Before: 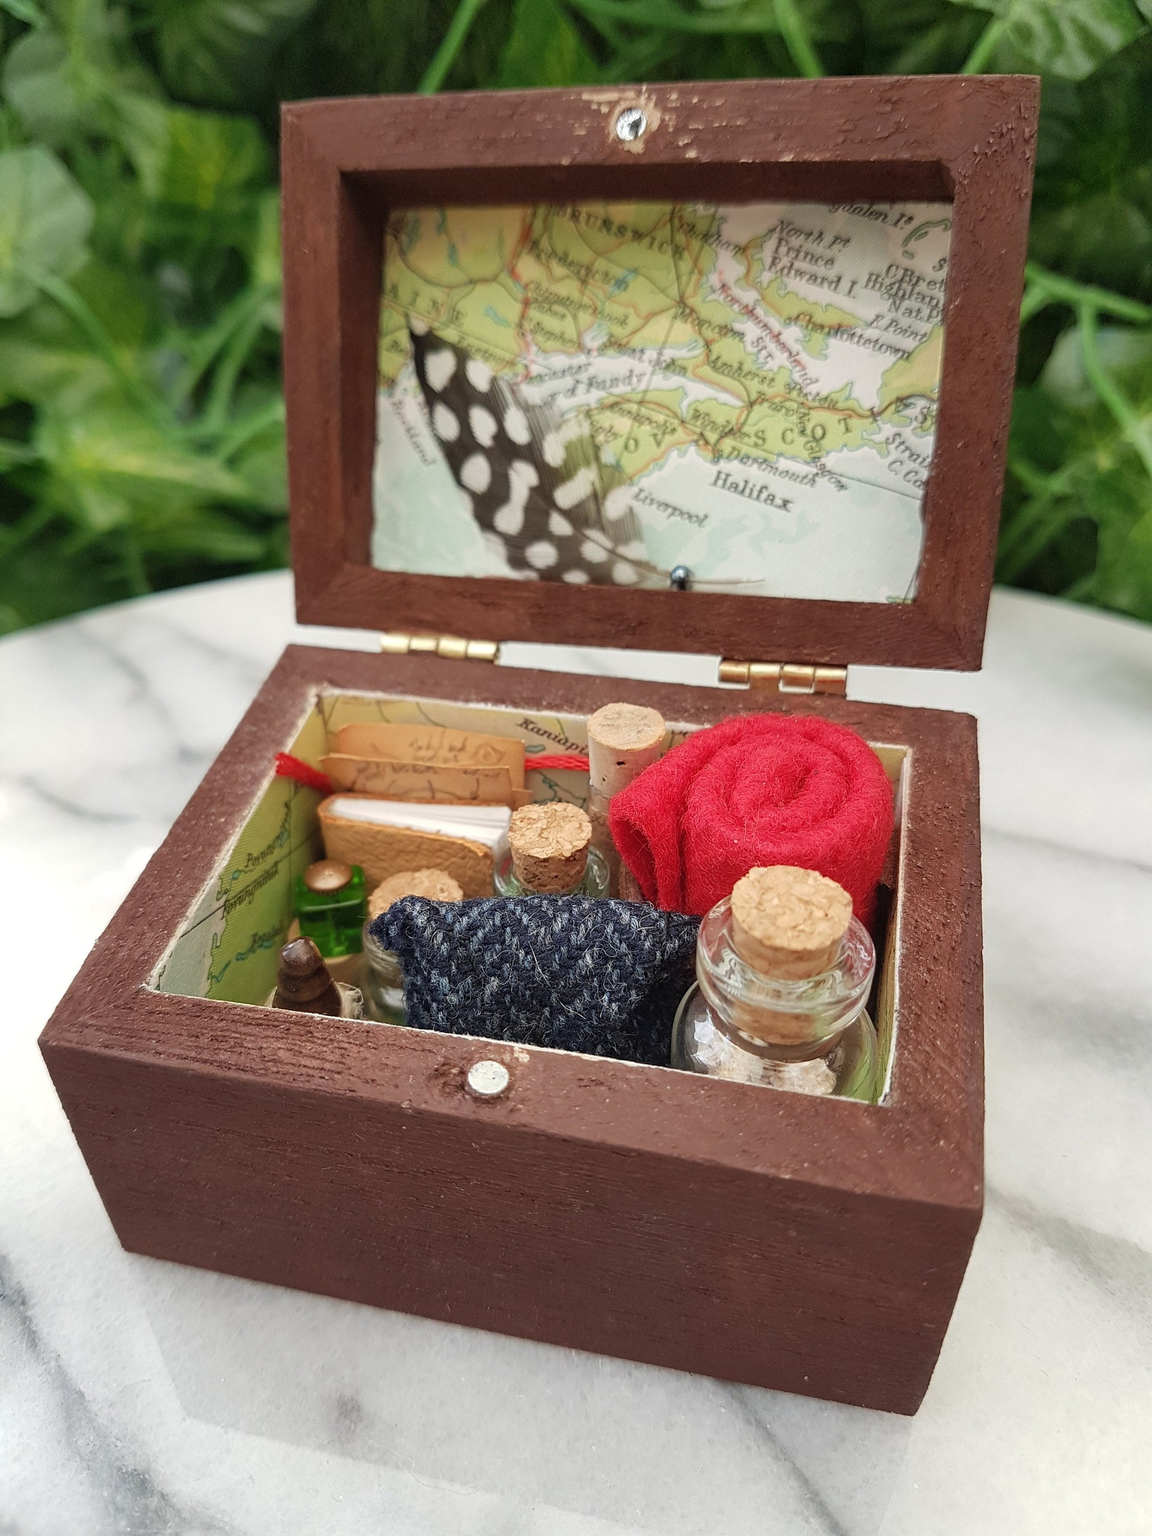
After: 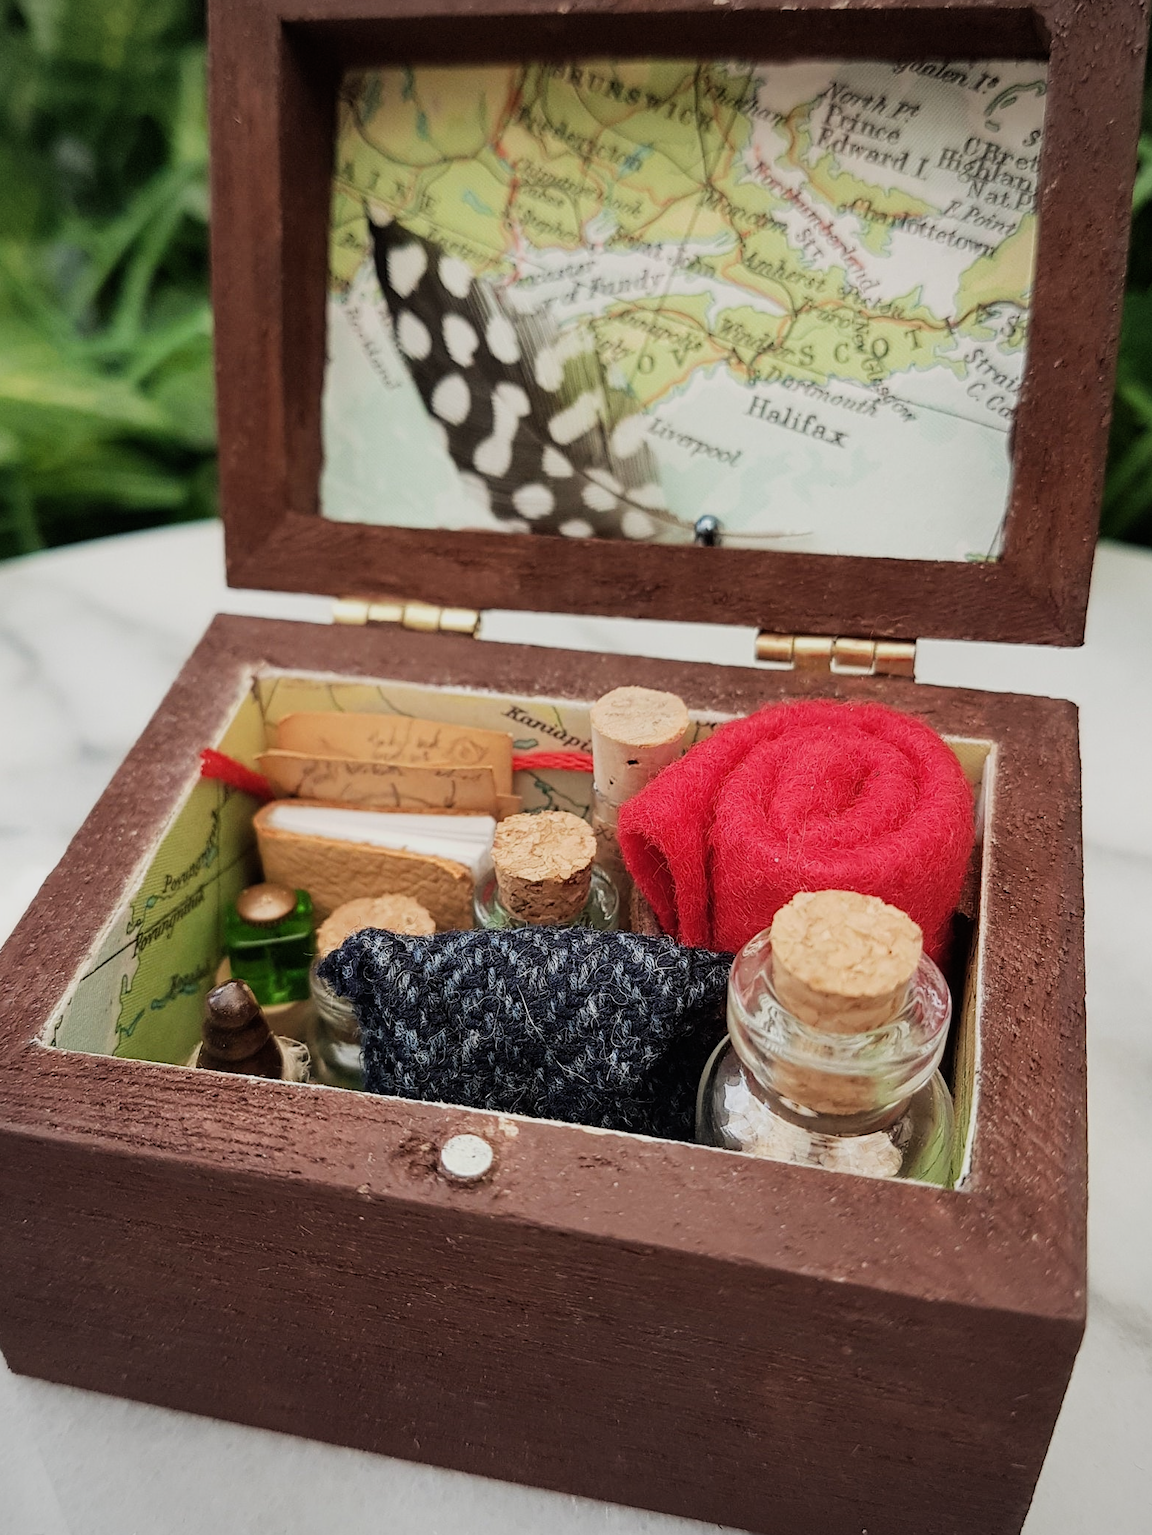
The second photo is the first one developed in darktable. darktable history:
vignetting: fall-off radius 81.94%
crop and rotate: left 10.071%, top 10.071%, right 10.02%, bottom 10.02%
filmic rgb: black relative exposure -7.5 EV, white relative exposure 5 EV, hardness 3.31, contrast 1.3, contrast in shadows safe
